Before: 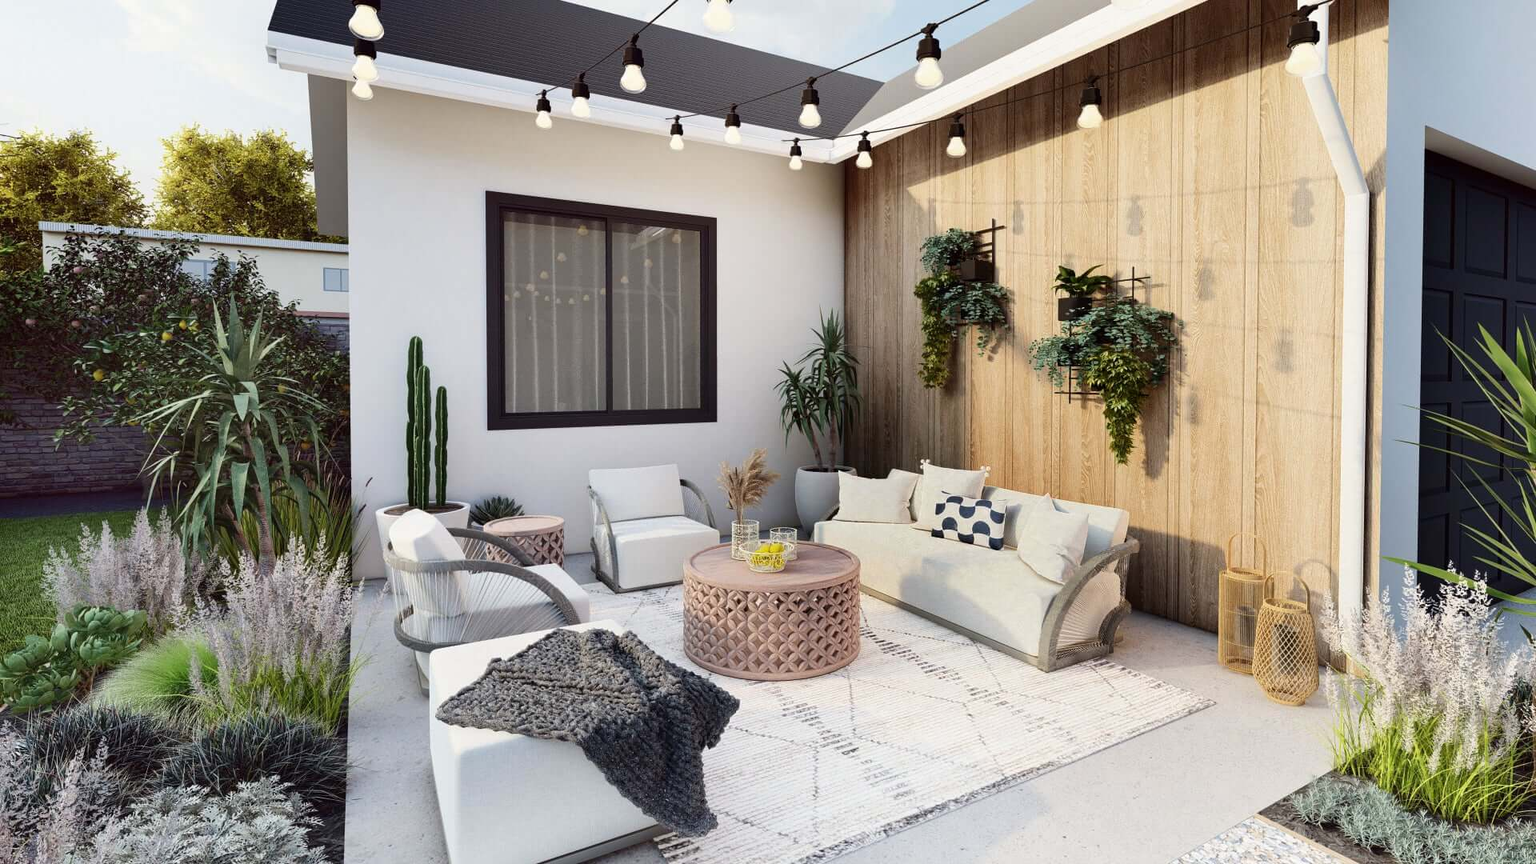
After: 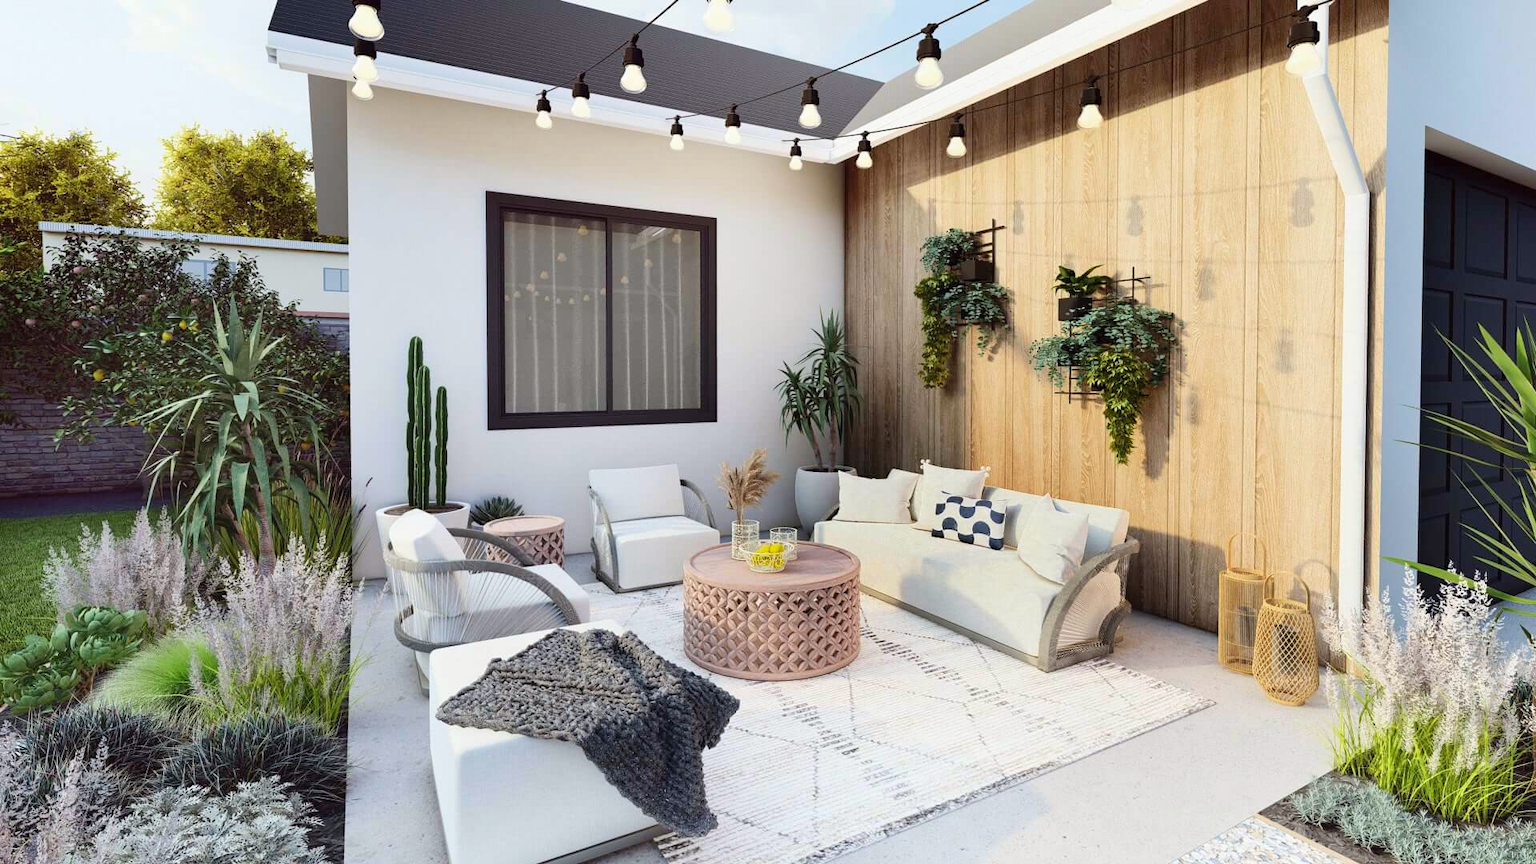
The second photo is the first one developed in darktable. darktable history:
white balance: red 0.986, blue 1.01
contrast brightness saturation: contrast 0.07, brightness 0.08, saturation 0.18
